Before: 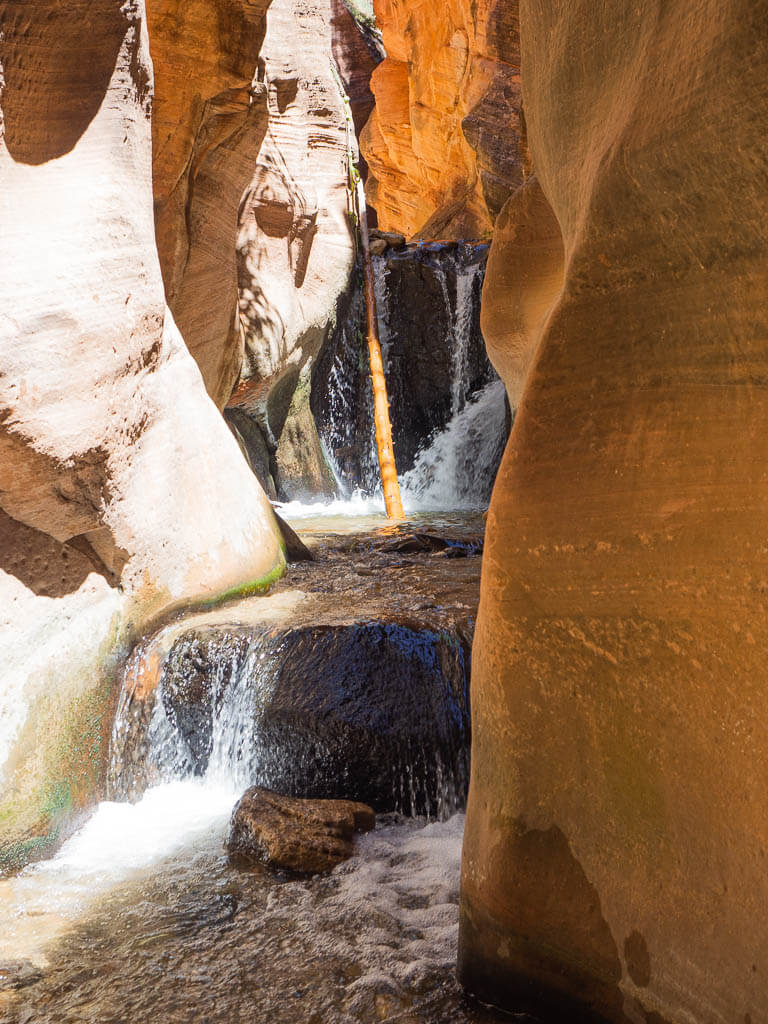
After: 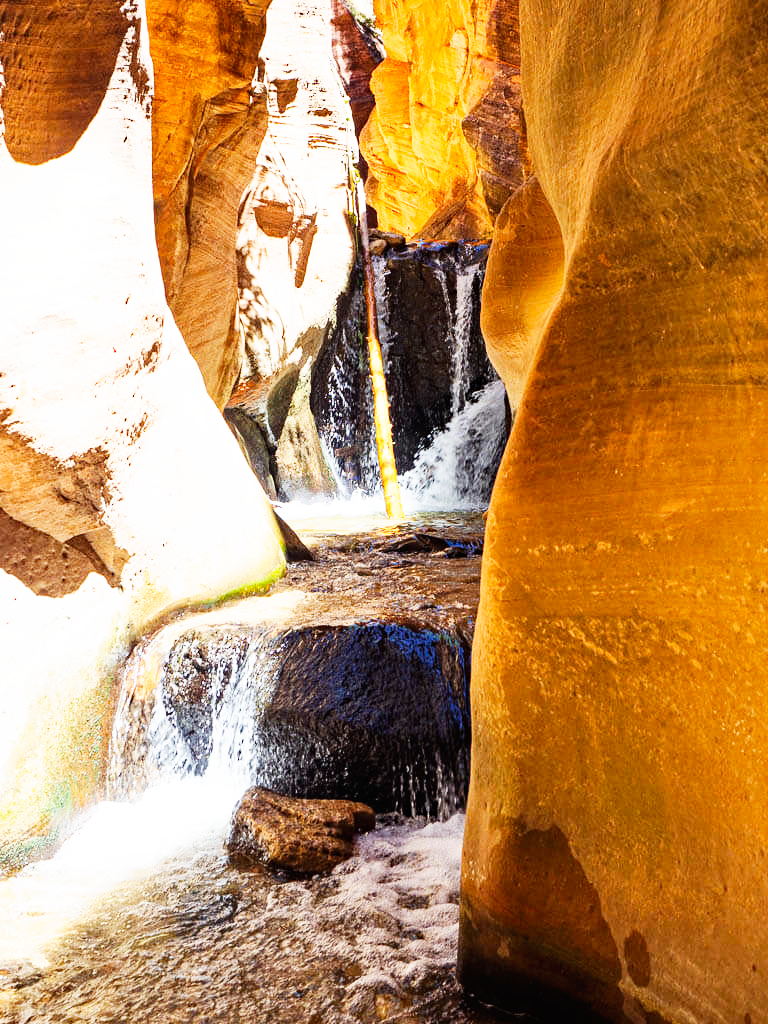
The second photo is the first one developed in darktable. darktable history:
base curve: curves: ch0 [(0, 0) (0.007, 0.004) (0.027, 0.03) (0.046, 0.07) (0.207, 0.54) (0.442, 0.872) (0.673, 0.972) (1, 1)], preserve colors none
haze removal: strength 0.29, distance 0.25, compatibility mode true, adaptive false
